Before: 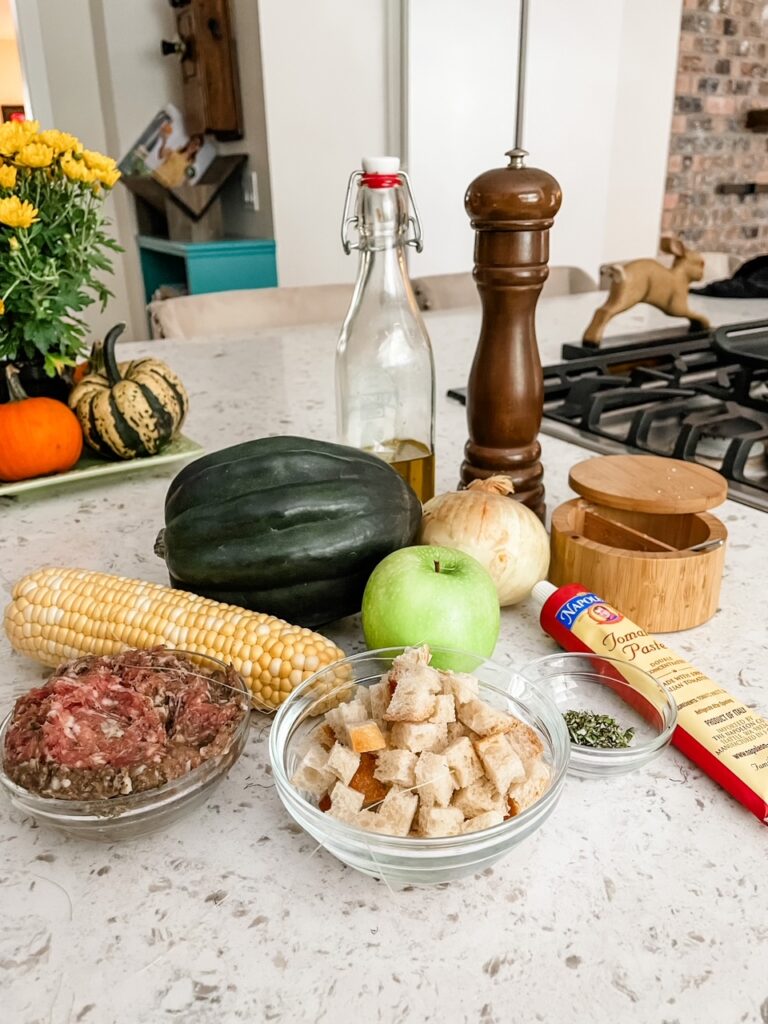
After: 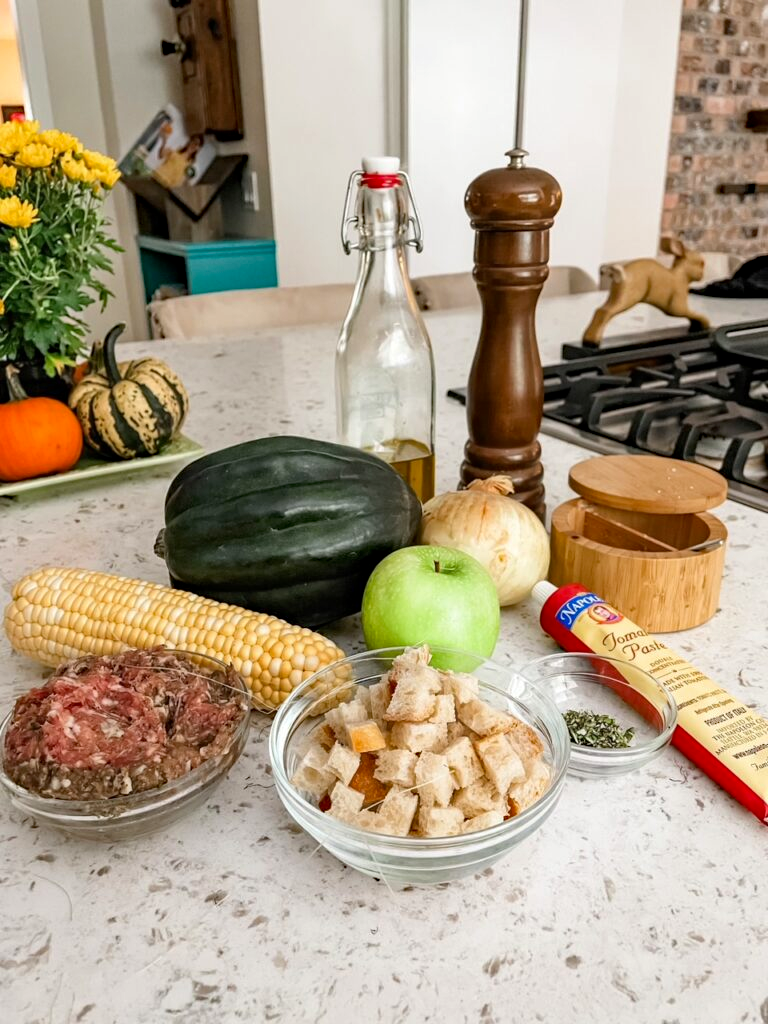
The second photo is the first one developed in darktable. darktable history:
haze removal: strength 0.279, distance 0.255, compatibility mode true, adaptive false
